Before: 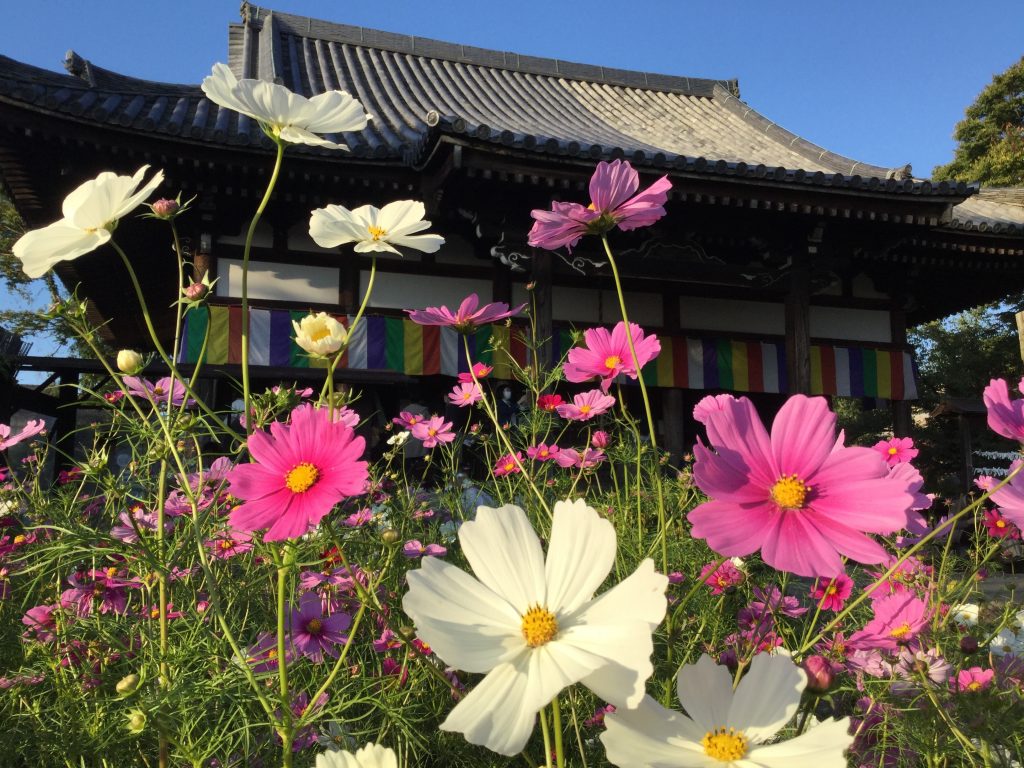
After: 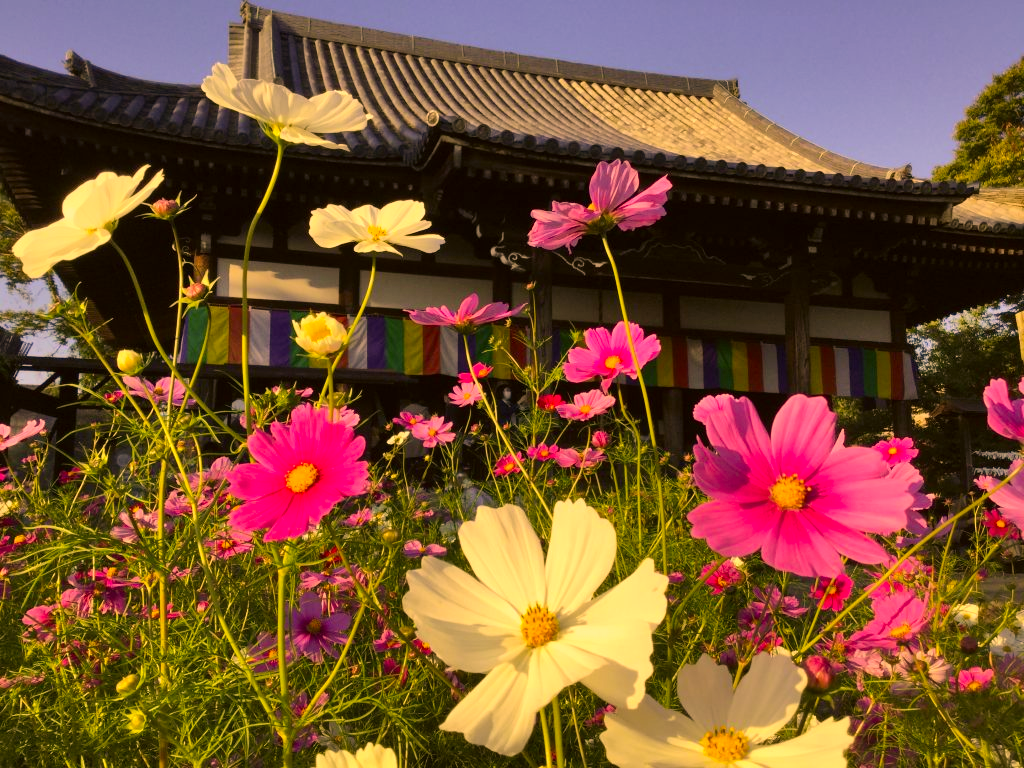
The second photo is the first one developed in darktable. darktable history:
contrast brightness saturation: saturation 0.132
color correction: highlights a* 18.68, highlights b* 35.61, shadows a* 1.02, shadows b* 6.7, saturation 1.04
shadows and highlights: radius 100.69, shadows 50.31, highlights -64.18, soften with gaussian
